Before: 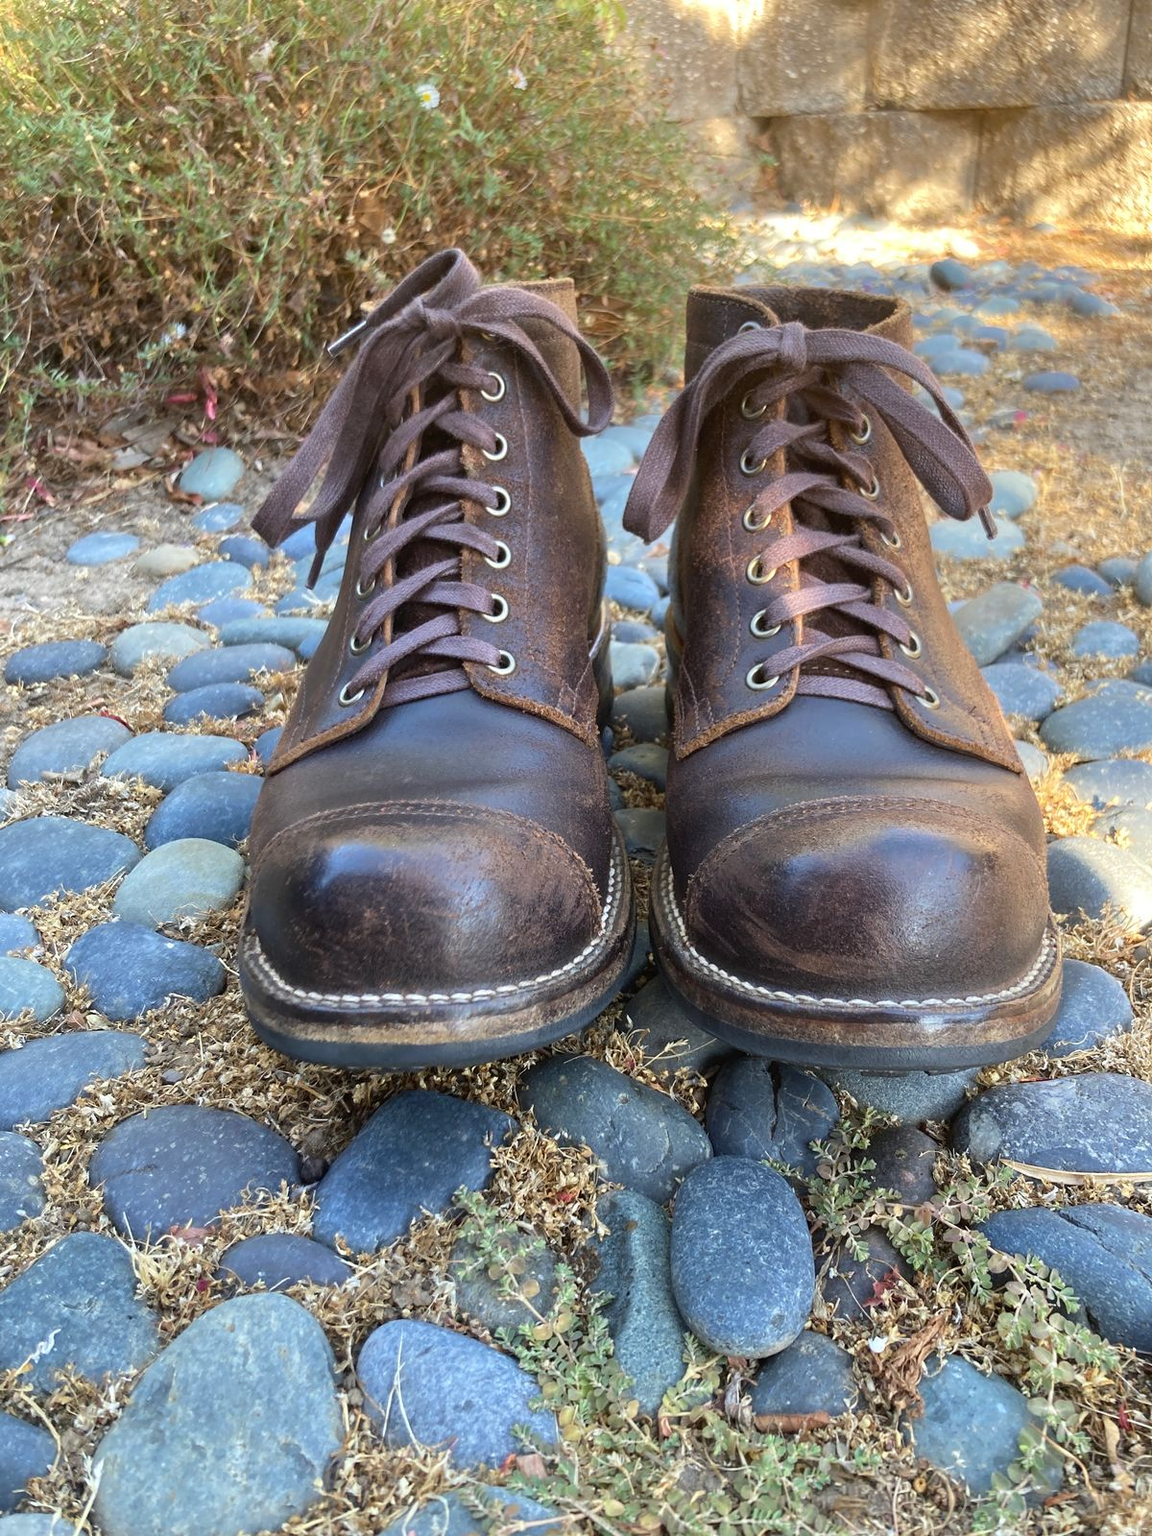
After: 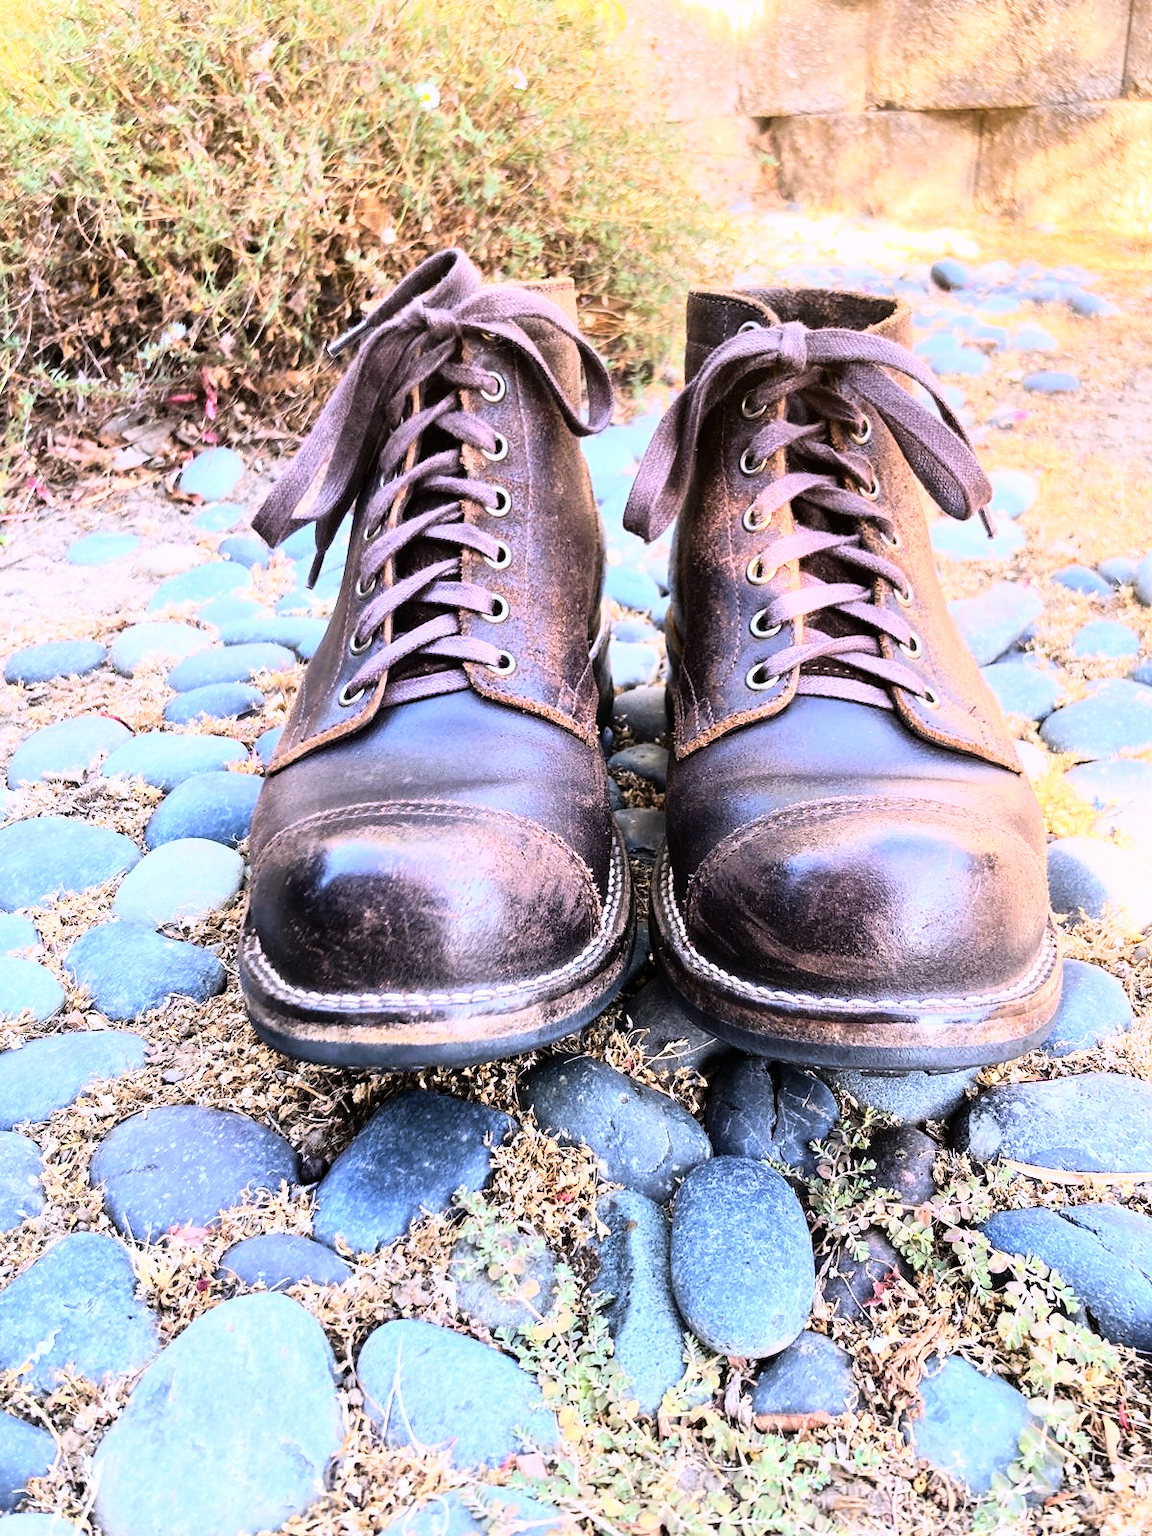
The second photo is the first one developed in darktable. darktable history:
rgb curve: curves: ch0 [(0, 0) (0.21, 0.15) (0.24, 0.21) (0.5, 0.75) (0.75, 0.96) (0.89, 0.99) (1, 1)]; ch1 [(0, 0.02) (0.21, 0.13) (0.25, 0.2) (0.5, 0.67) (0.75, 0.9) (0.89, 0.97) (1, 1)]; ch2 [(0, 0.02) (0.21, 0.13) (0.25, 0.2) (0.5, 0.67) (0.75, 0.9) (0.89, 0.97) (1, 1)], compensate middle gray true
white balance: red 1.066, blue 1.119
